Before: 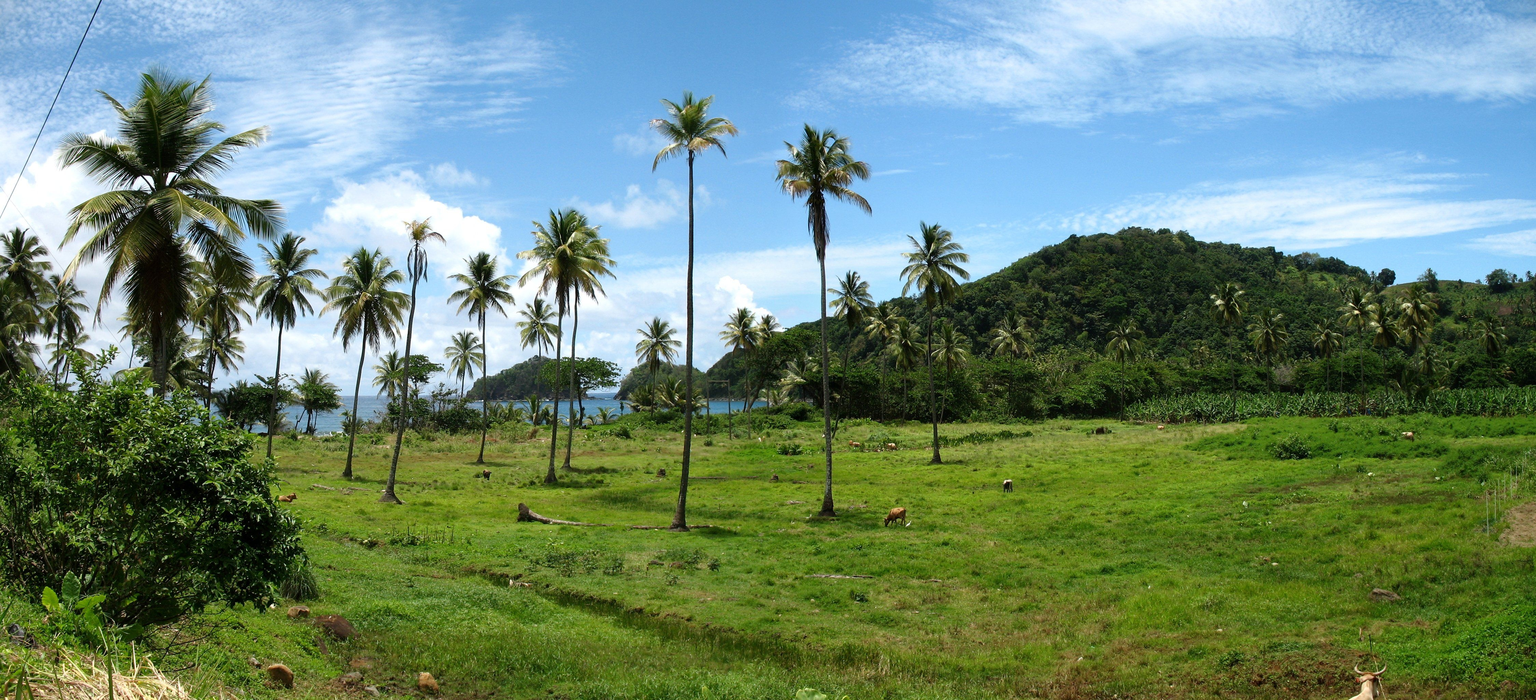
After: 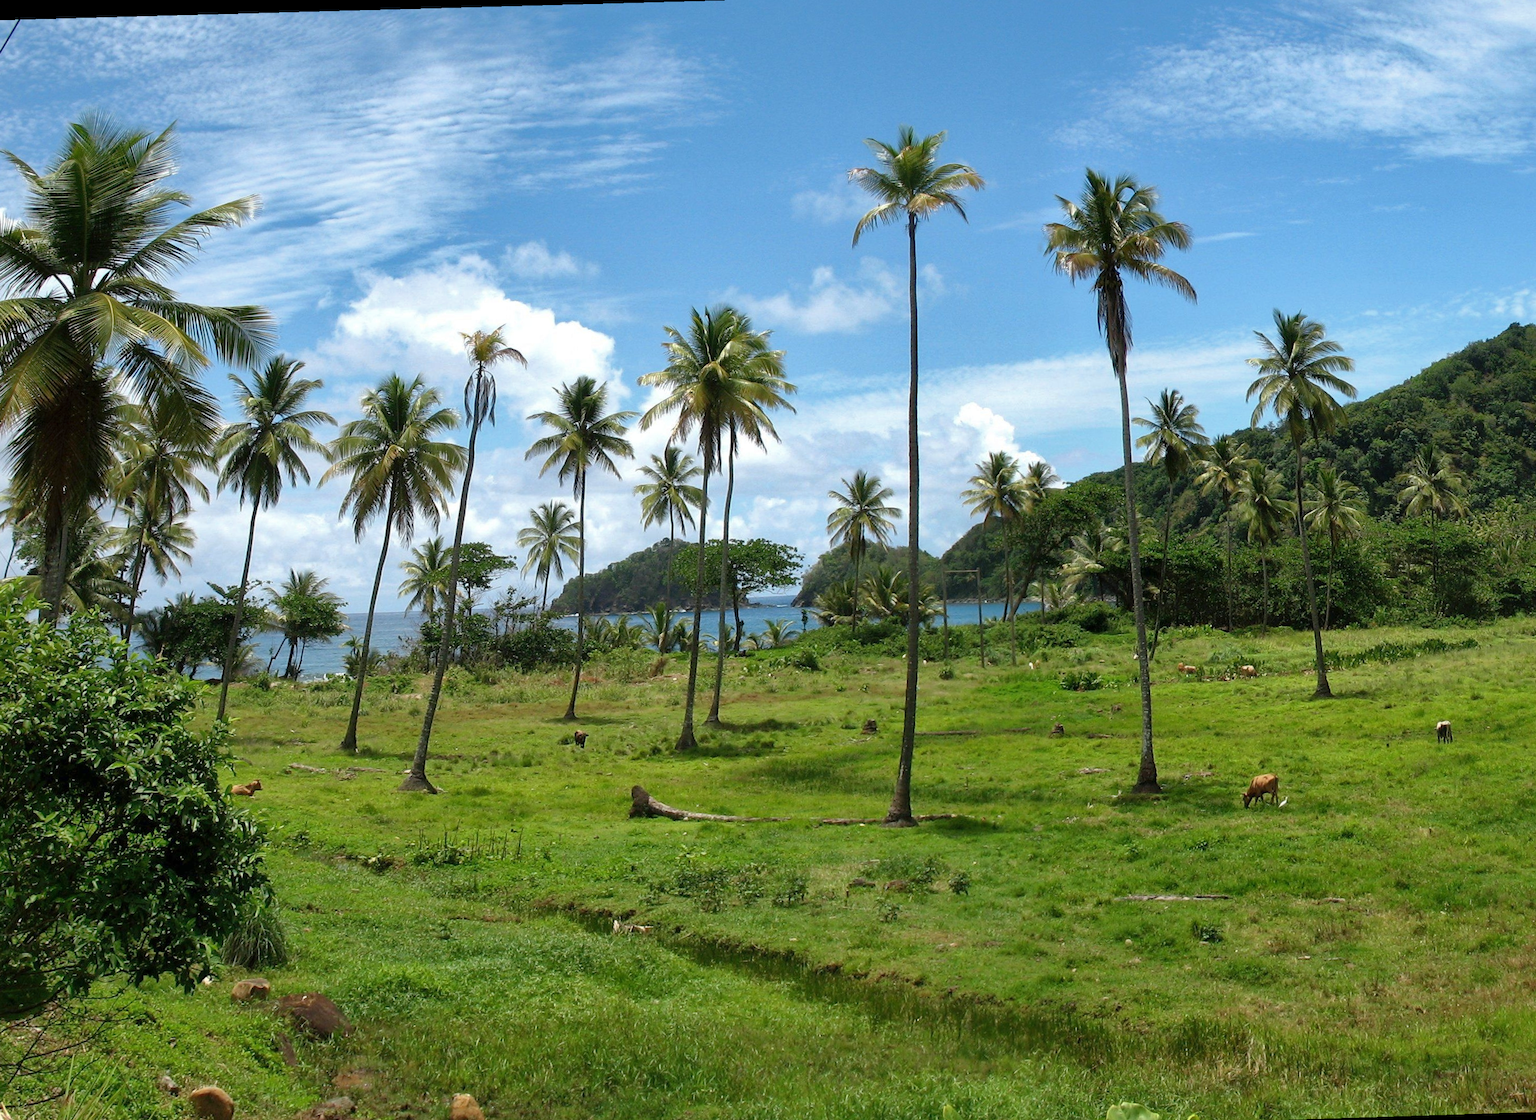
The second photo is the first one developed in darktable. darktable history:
shadows and highlights: on, module defaults
crop and rotate: left 6.617%, right 26.717%
rotate and perspective: rotation -1.68°, lens shift (vertical) -0.146, crop left 0.049, crop right 0.912, crop top 0.032, crop bottom 0.96
